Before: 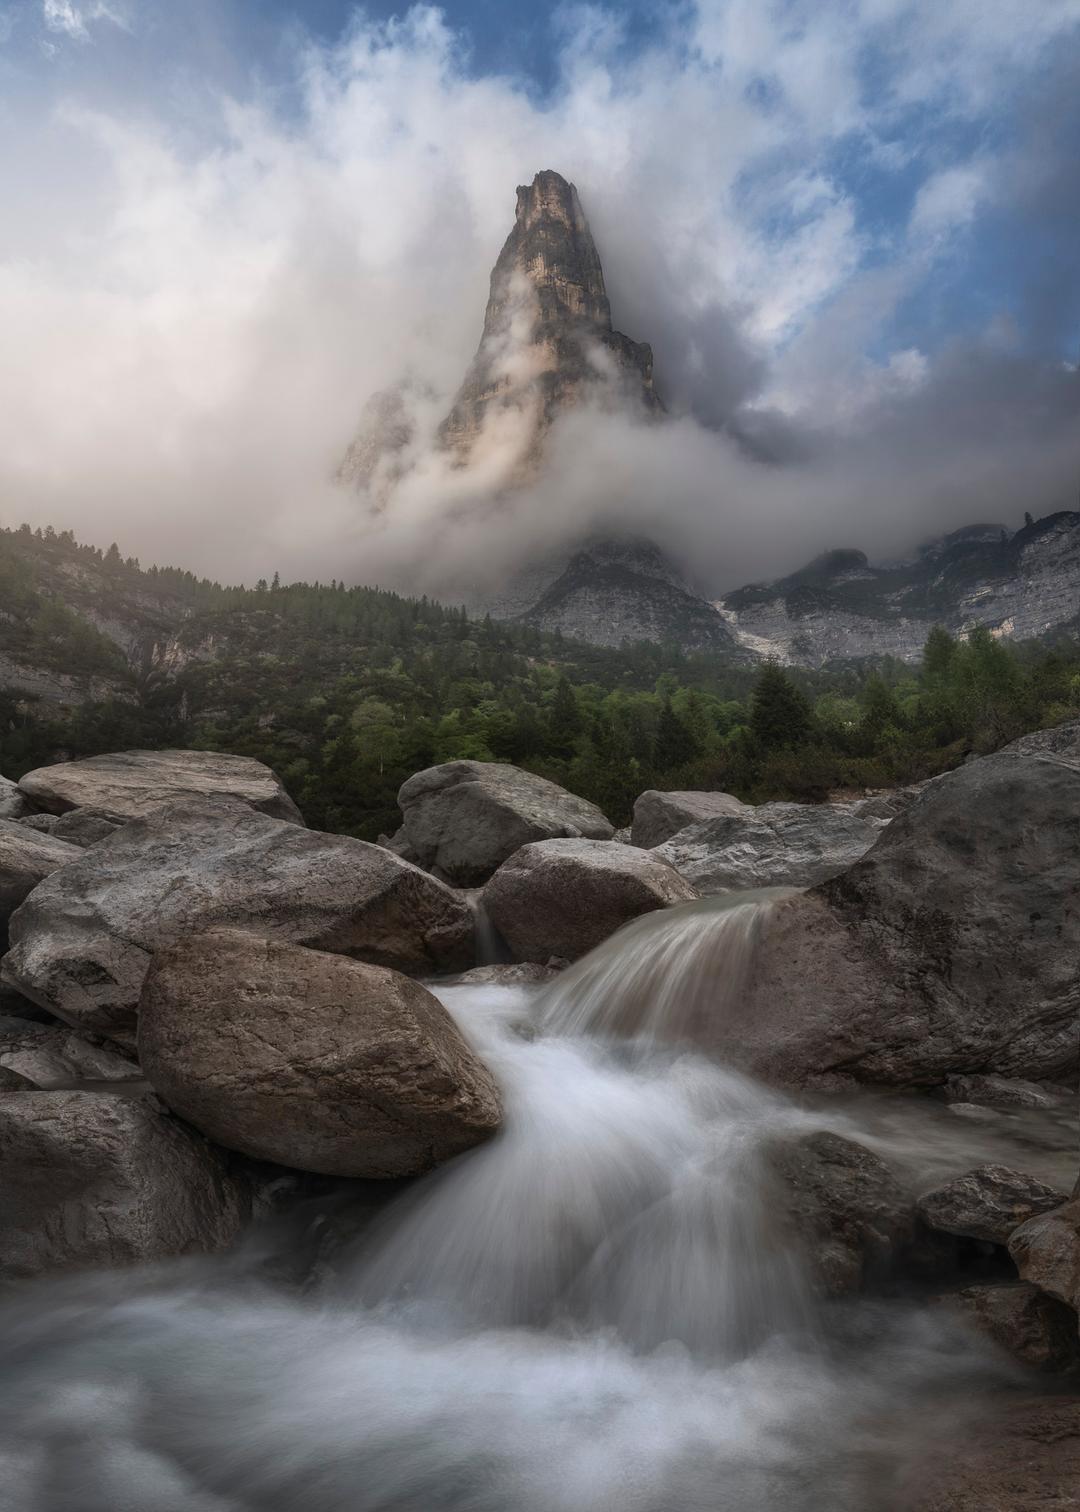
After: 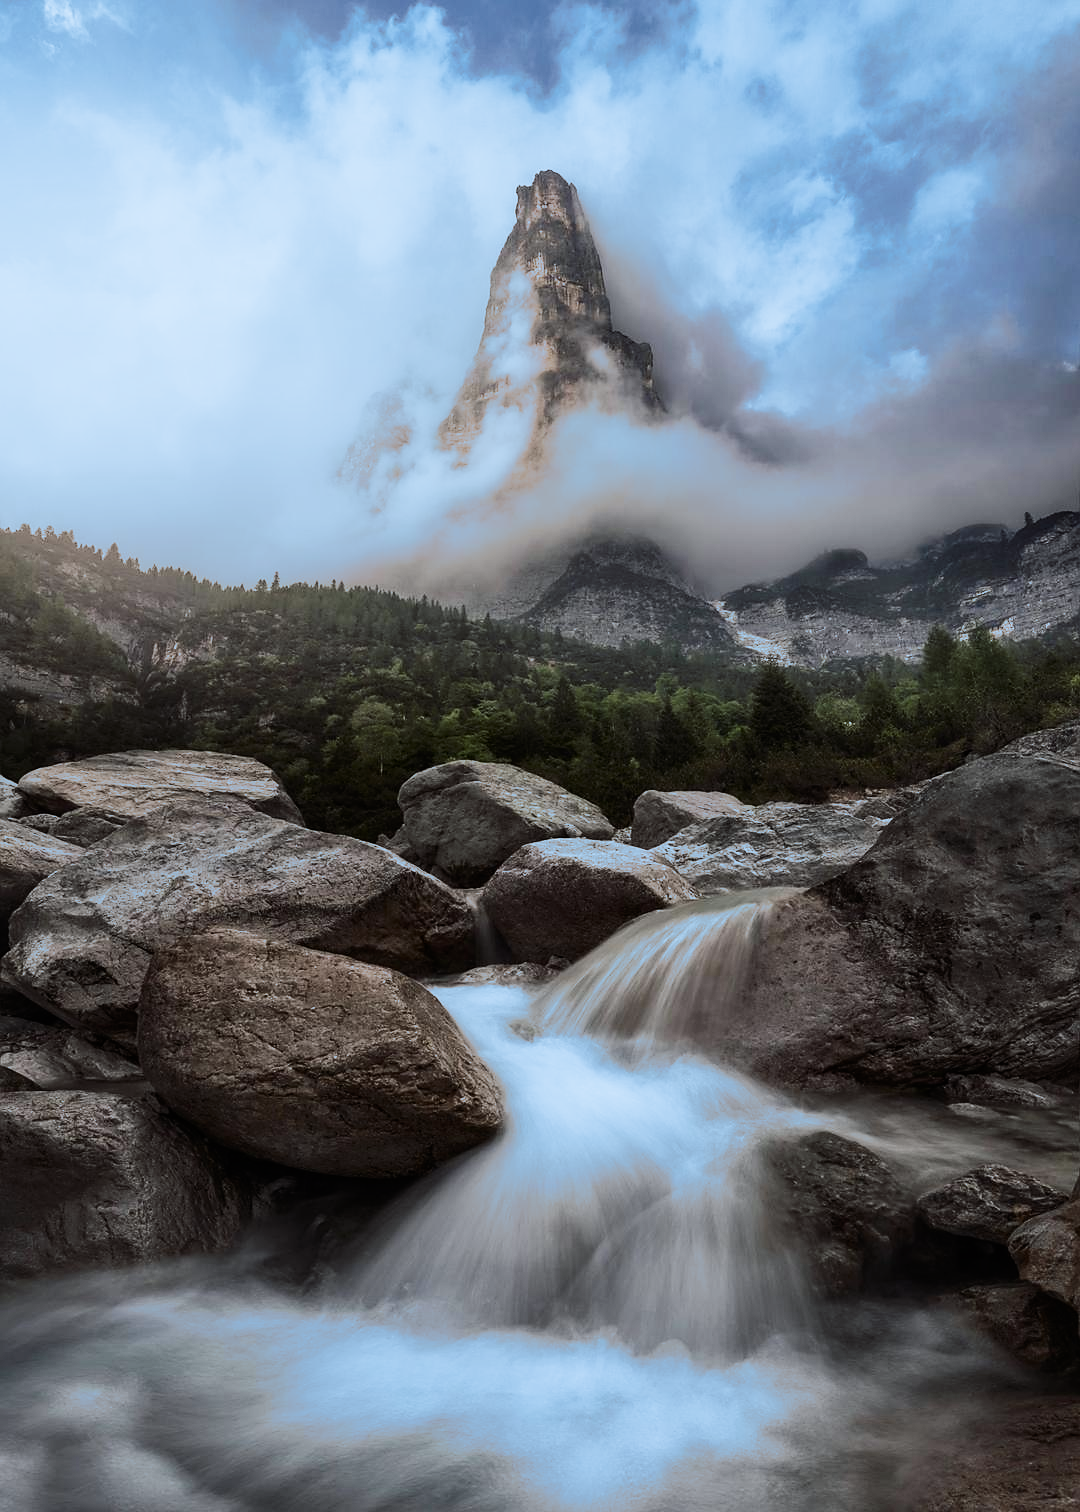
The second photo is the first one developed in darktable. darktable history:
exposure: black level correction -0.002, exposure 0.54 EV, compensate highlight preservation false
sharpen: radius 1.559, amount 0.373, threshold 1.271
contrast brightness saturation: contrast 0.22
white balance: red 0.982, blue 1.018
filmic rgb: black relative exposure -7.65 EV, white relative exposure 4.56 EV, hardness 3.61, contrast 1.05
split-toning: shadows › hue 351.18°, shadows › saturation 0.86, highlights › hue 218.82°, highlights › saturation 0.73, balance -19.167
